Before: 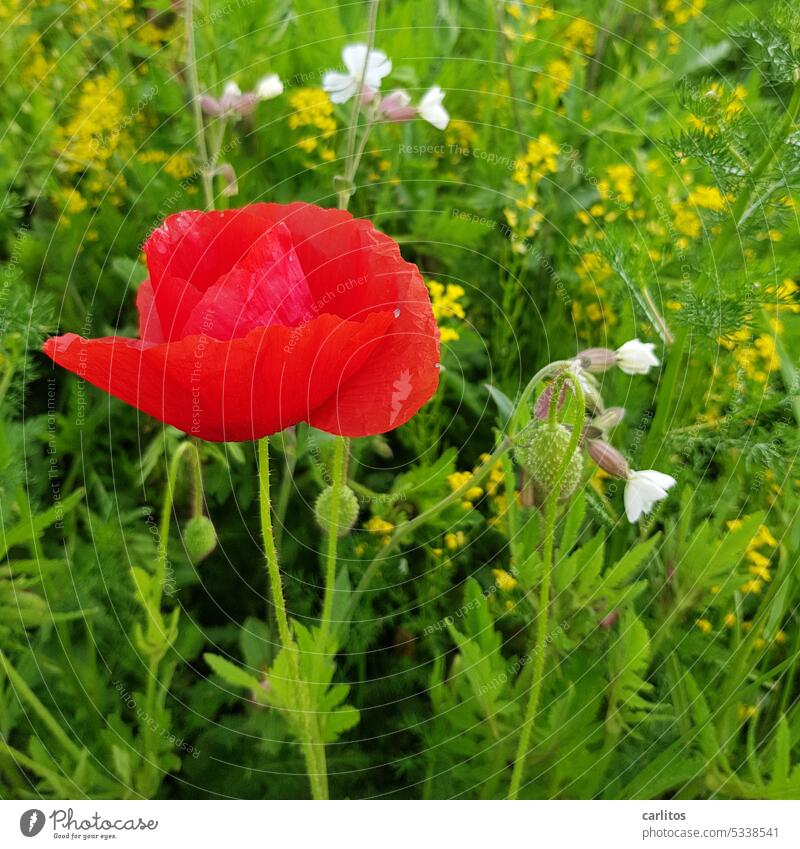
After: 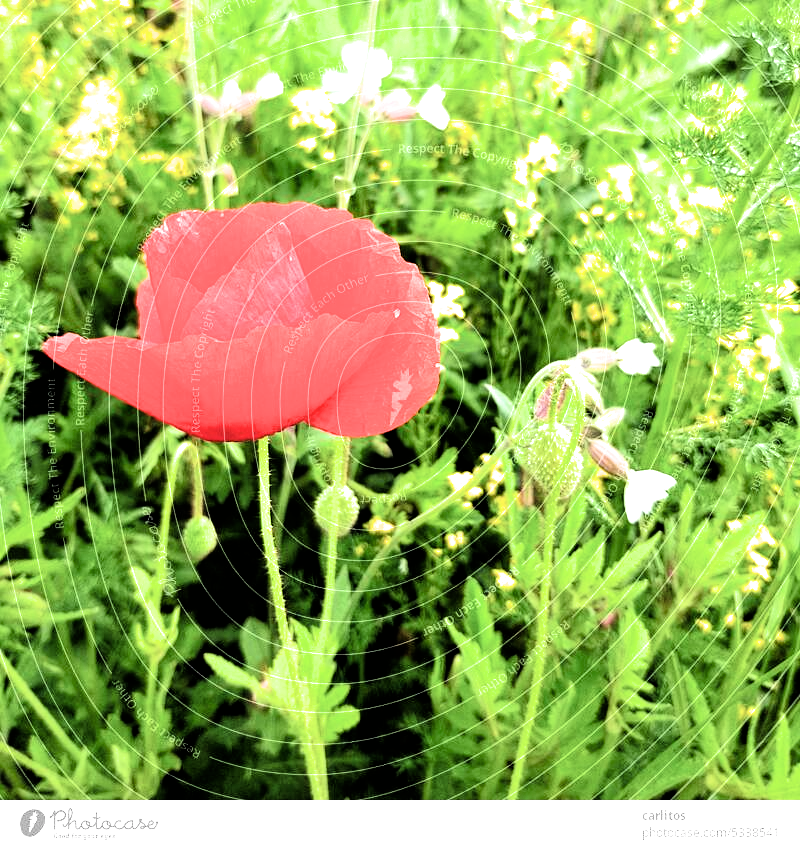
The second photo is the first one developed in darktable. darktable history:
exposure: black level correction 0, exposure 1.107 EV, compensate exposure bias true, compensate highlight preservation false
filmic rgb: black relative exposure -3.74 EV, white relative exposure 2.39 EV, dynamic range scaling -49.98%, hardness 3.47, latitude 29.42%, contrast 1.816
